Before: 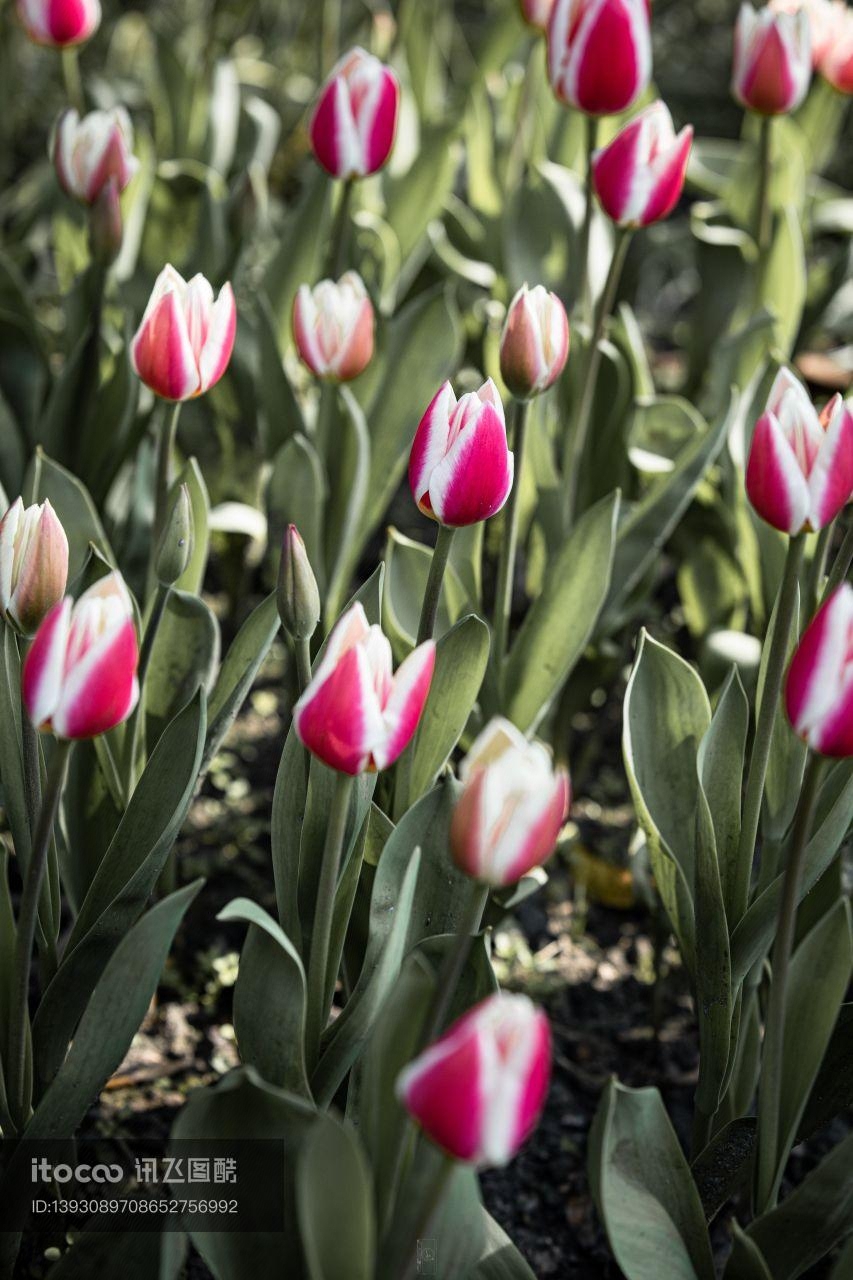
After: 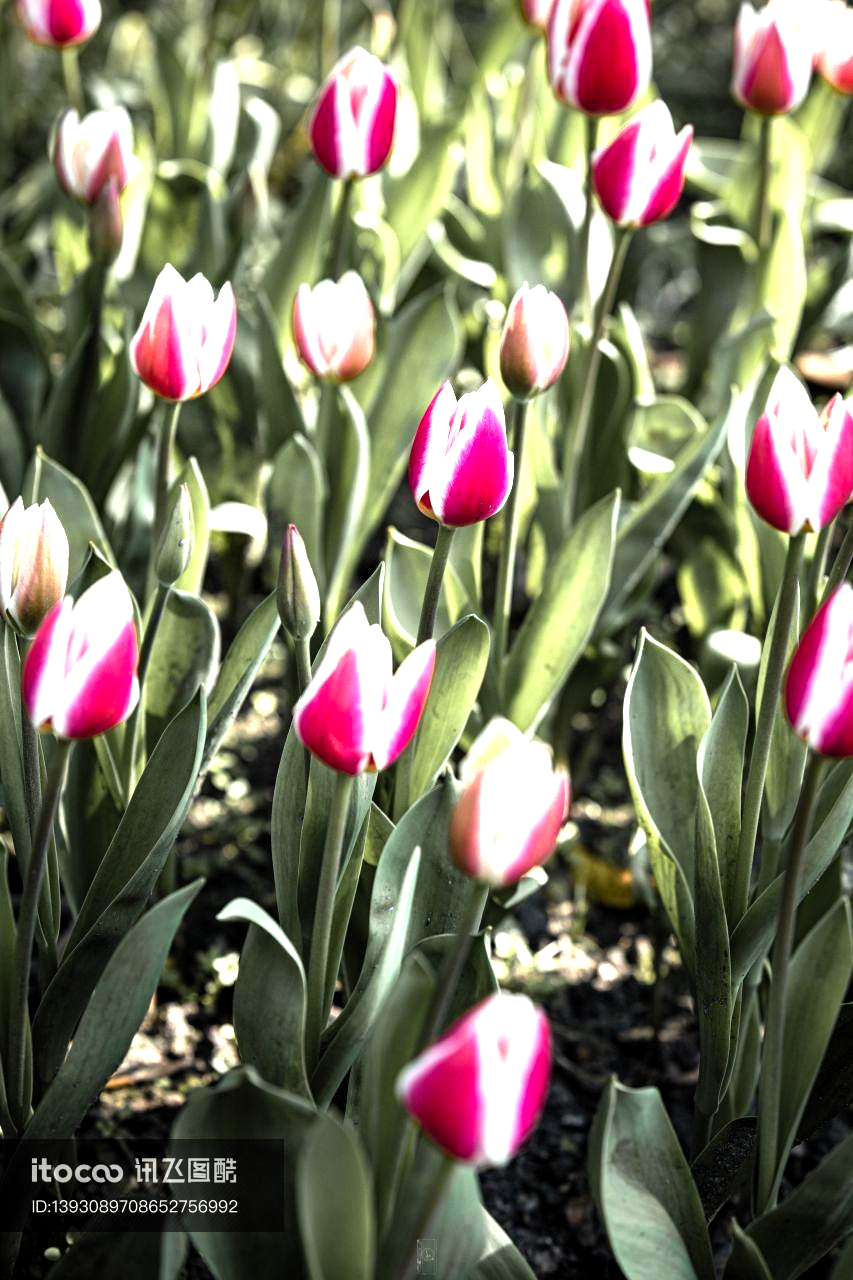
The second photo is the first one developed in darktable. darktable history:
levels: white 99.96%, levels [0.012, 0.367, 0.697]
